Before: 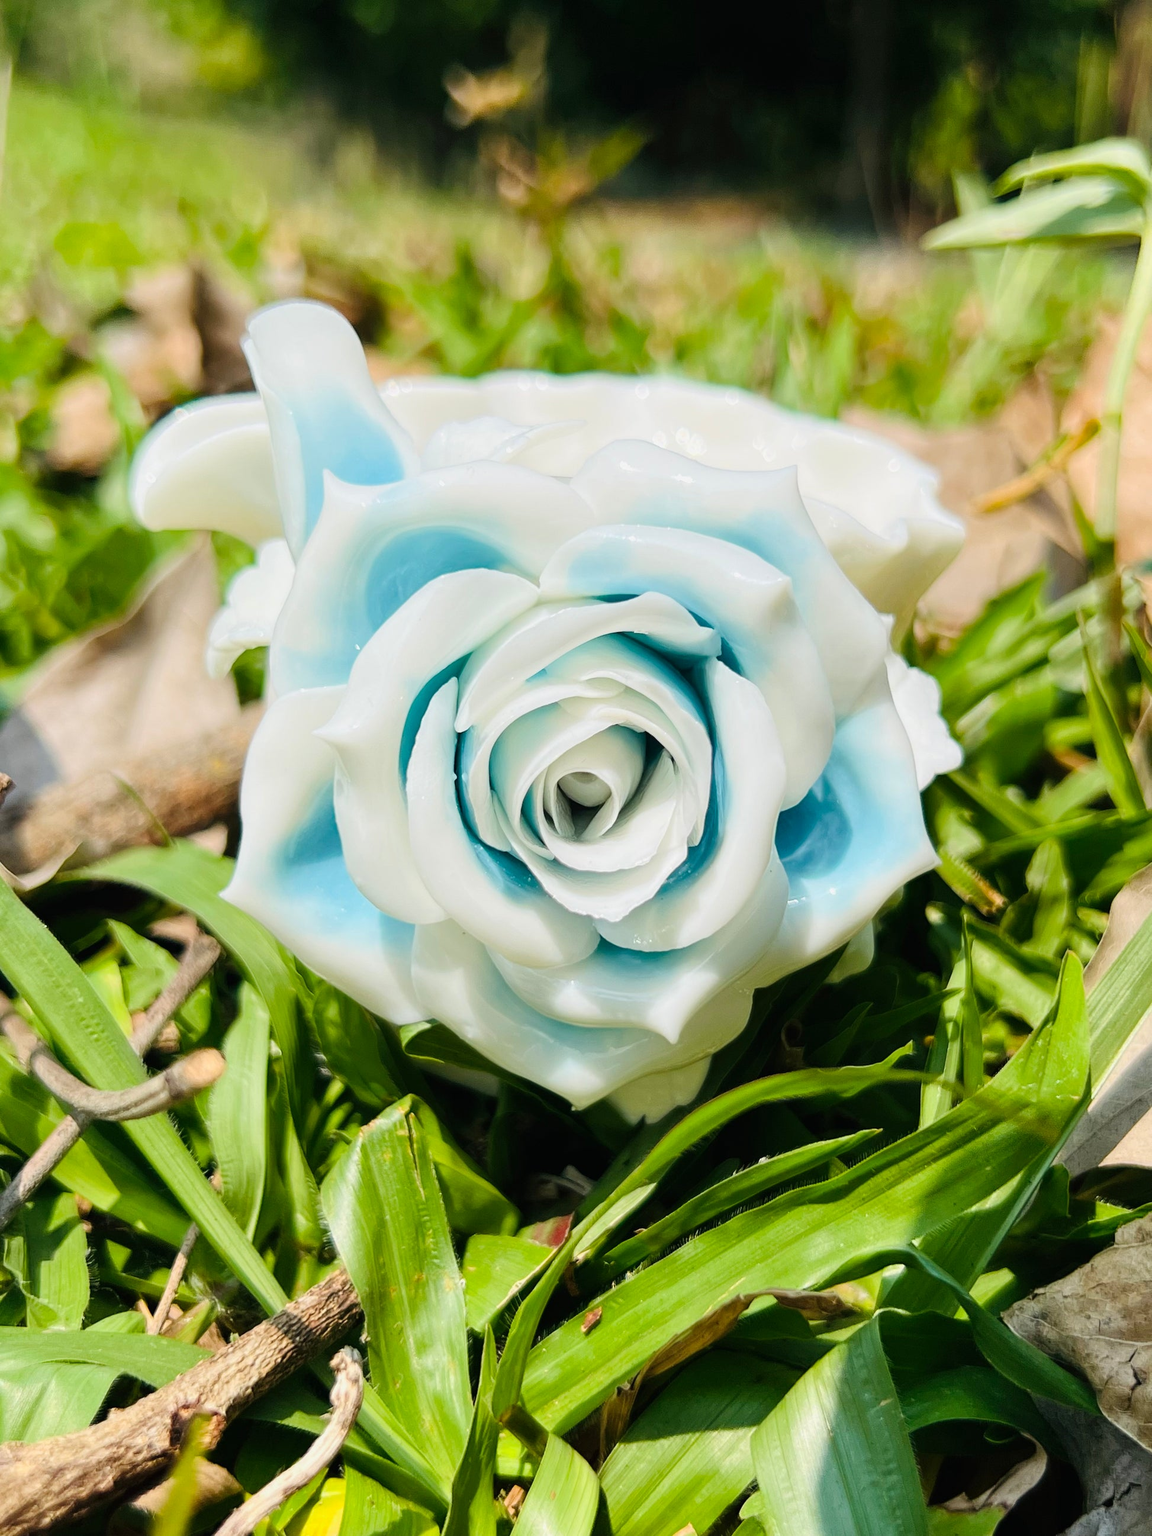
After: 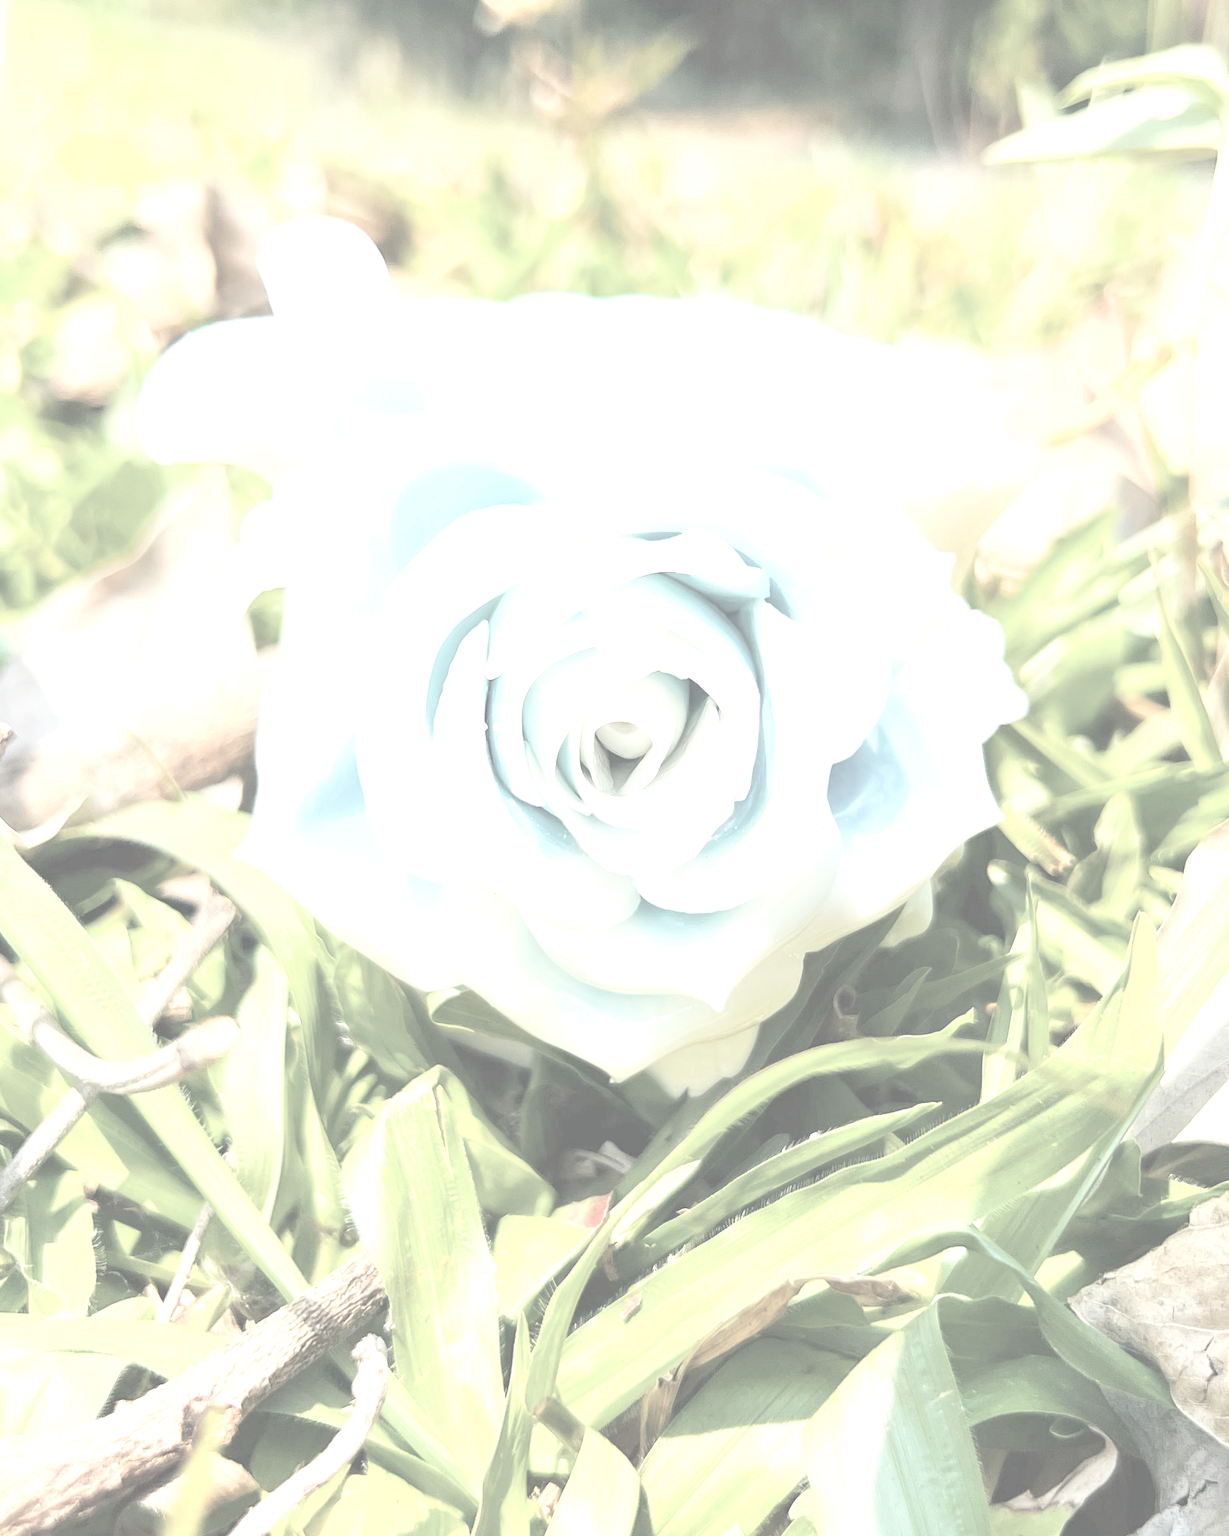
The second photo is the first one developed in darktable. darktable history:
contrast brightness saturation: contrast -0.32, brightness 0.75, saturation -0.78
crop and rotate: top 6.25%
exposure: exposure 2.25 EV, compensate highlight preservation false
